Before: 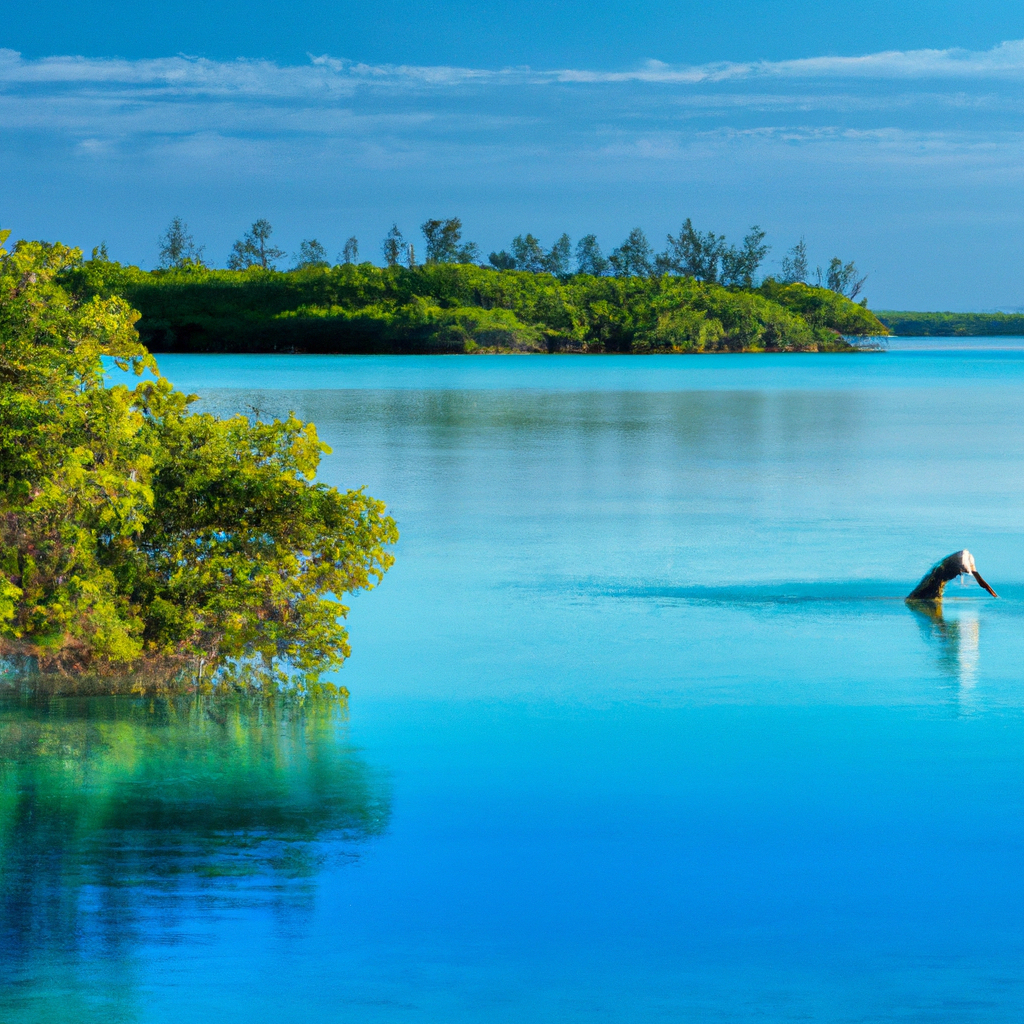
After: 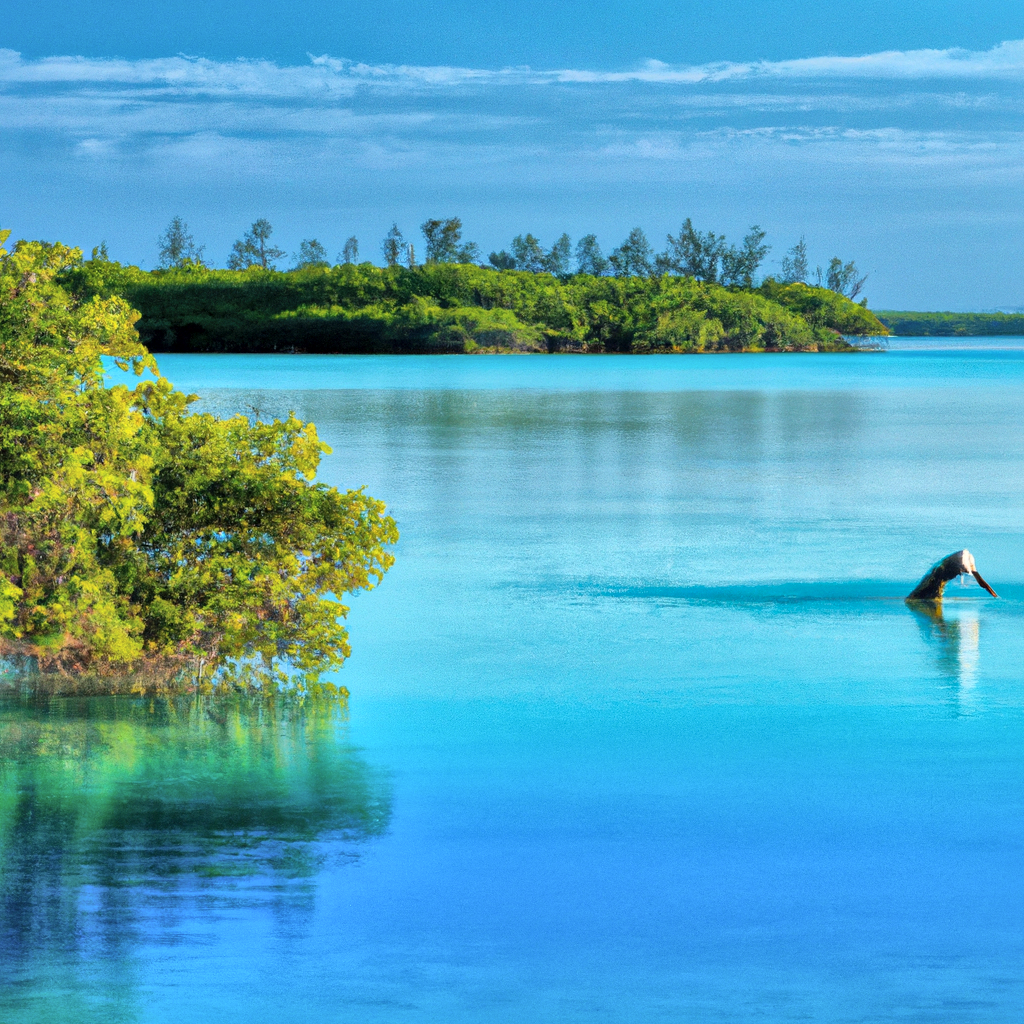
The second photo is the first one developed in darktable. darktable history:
shadows and highlights: shadows 60, soften with gaussian
global tonemap: drago (1, 100), detail 1
